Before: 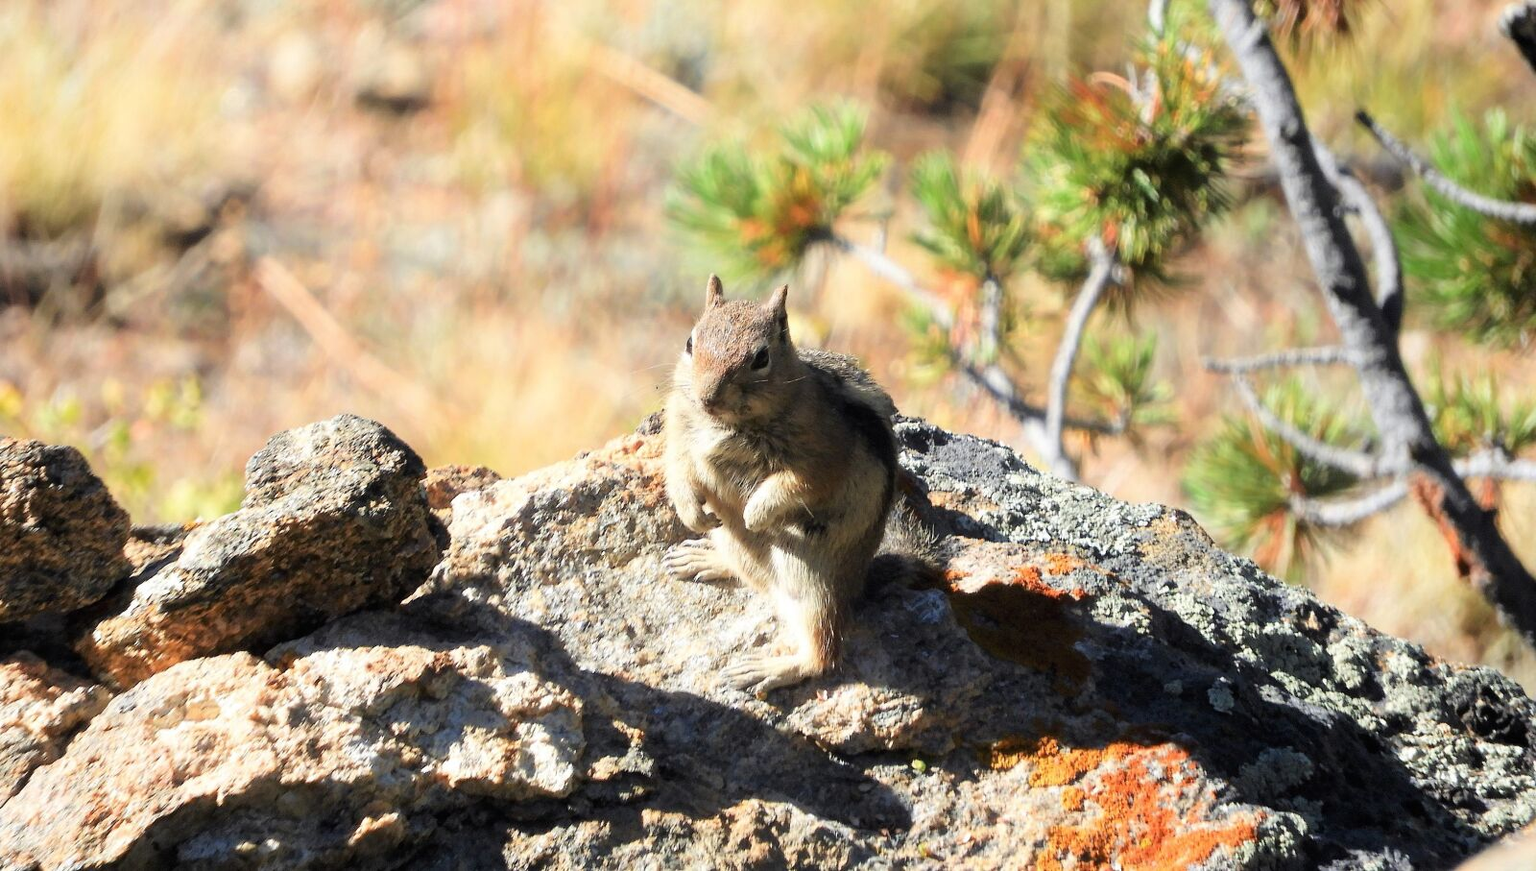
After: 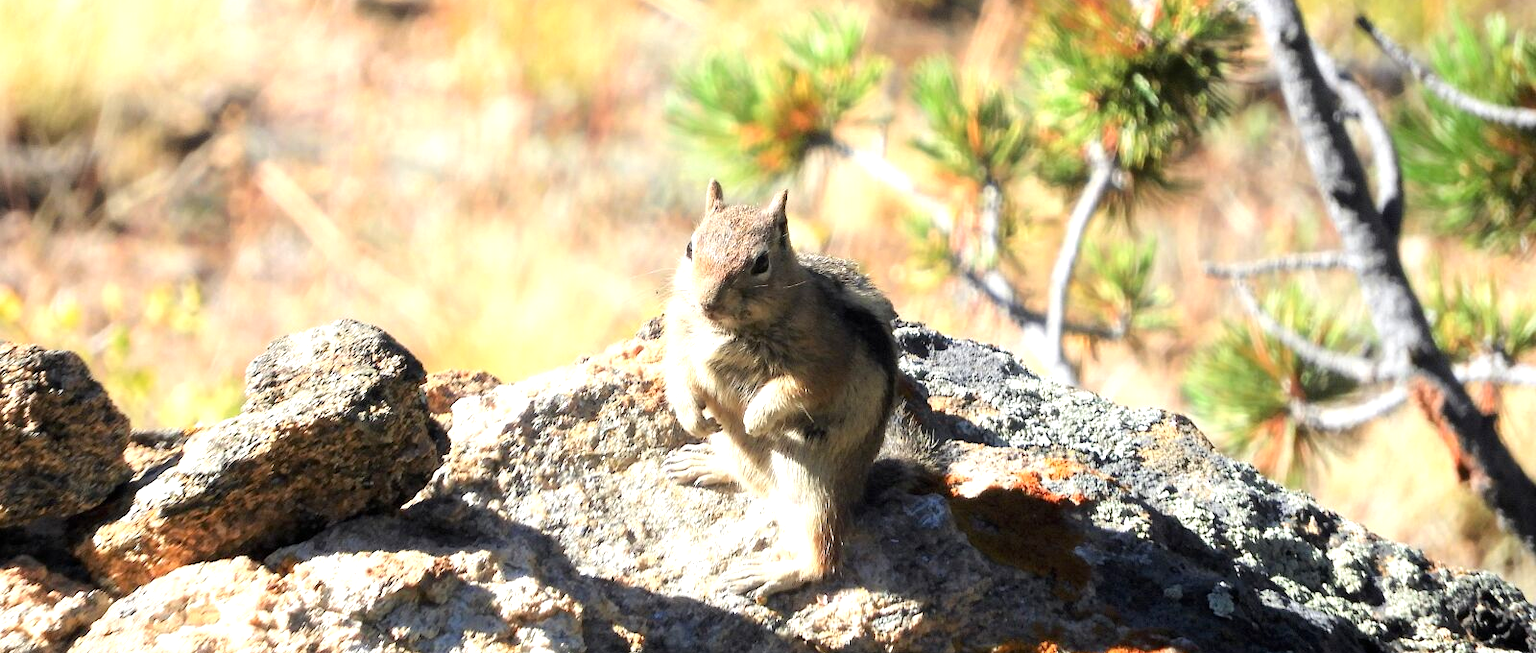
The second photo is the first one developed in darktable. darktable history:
tone curve: curves: ch0 [(0, 0) (0.003, 0.003) (0.011, 0.011) (0.025, 0.025) (0.044, 0.044) (0.069, 0.069) (0.1, 0.099) (0.136, 0.135) (0.177, 0.177) (0.224, 0.224) (0.277, 0.276) (0.335, 0.334) (0.399, 0.398) (0.468, 0.467) (0.543, 0.547) (0.623, 0.626) (0.709, 0.712) (0.801, 0.802) (0.898, 0.898) (1, 1)], color space Lab, independent channels, preserve colors none
crop: top 11.017%, bottom 13.888%
exposure: black level correction 0.001, exposure 0.499 EV, compensate highlight preservation false
